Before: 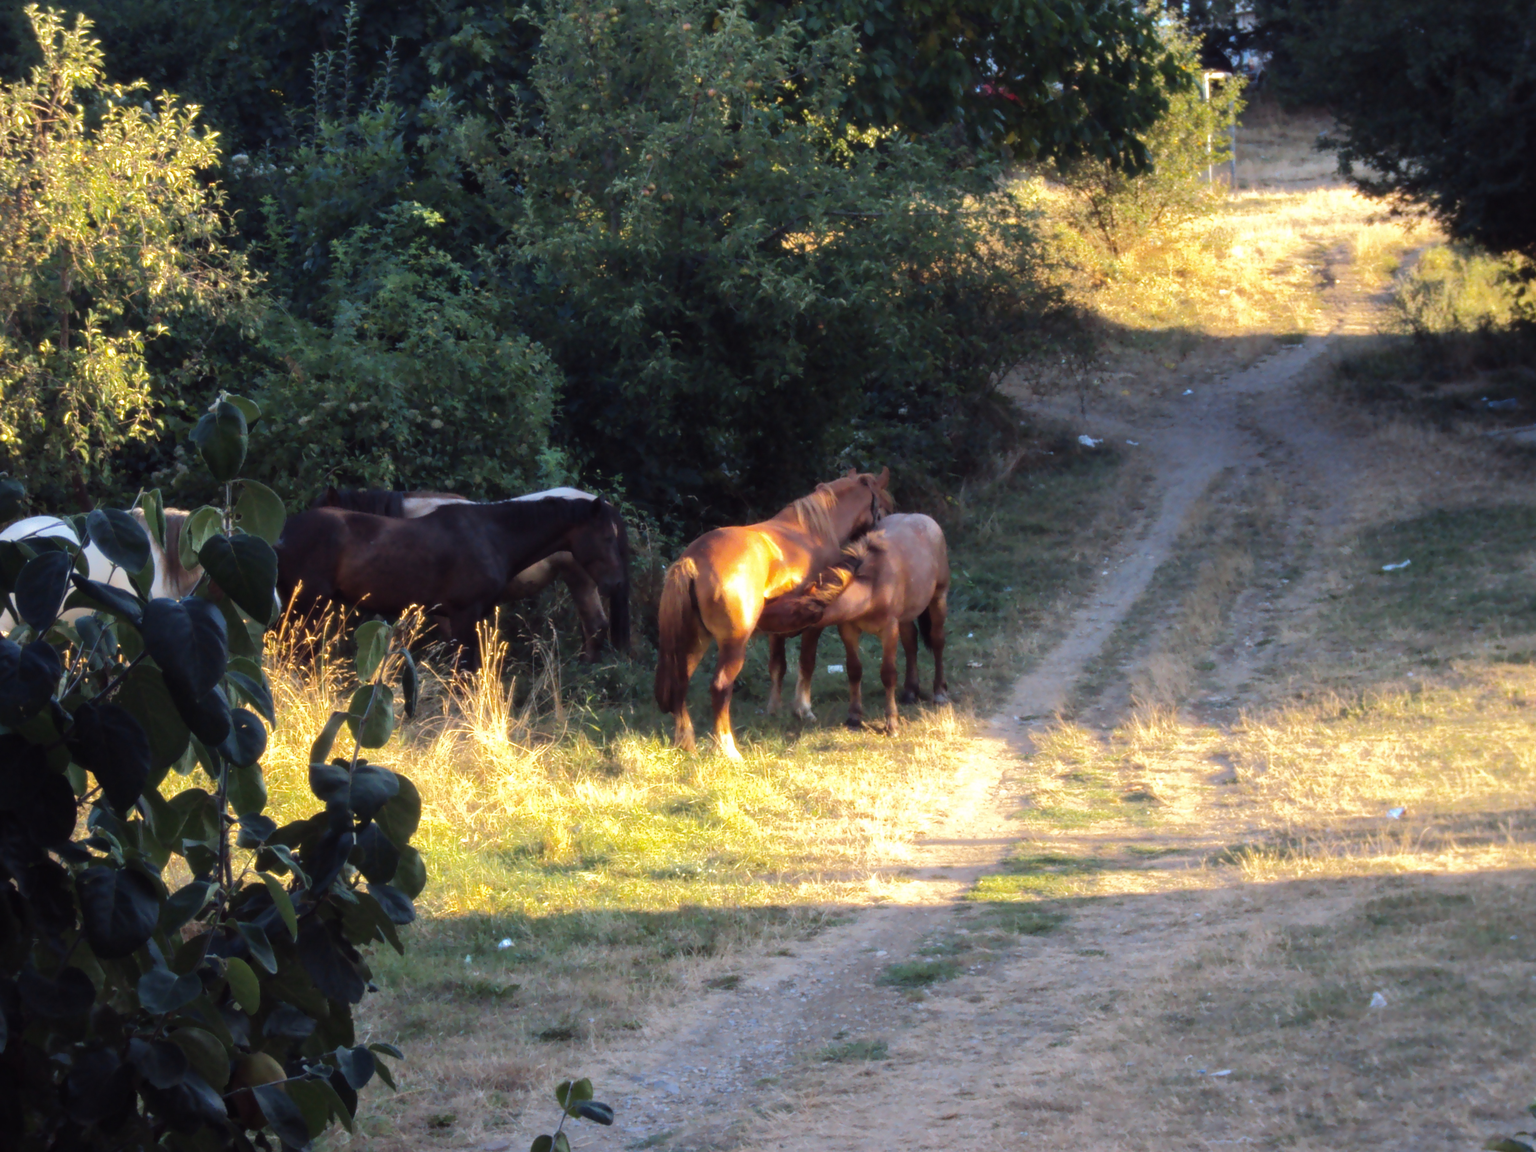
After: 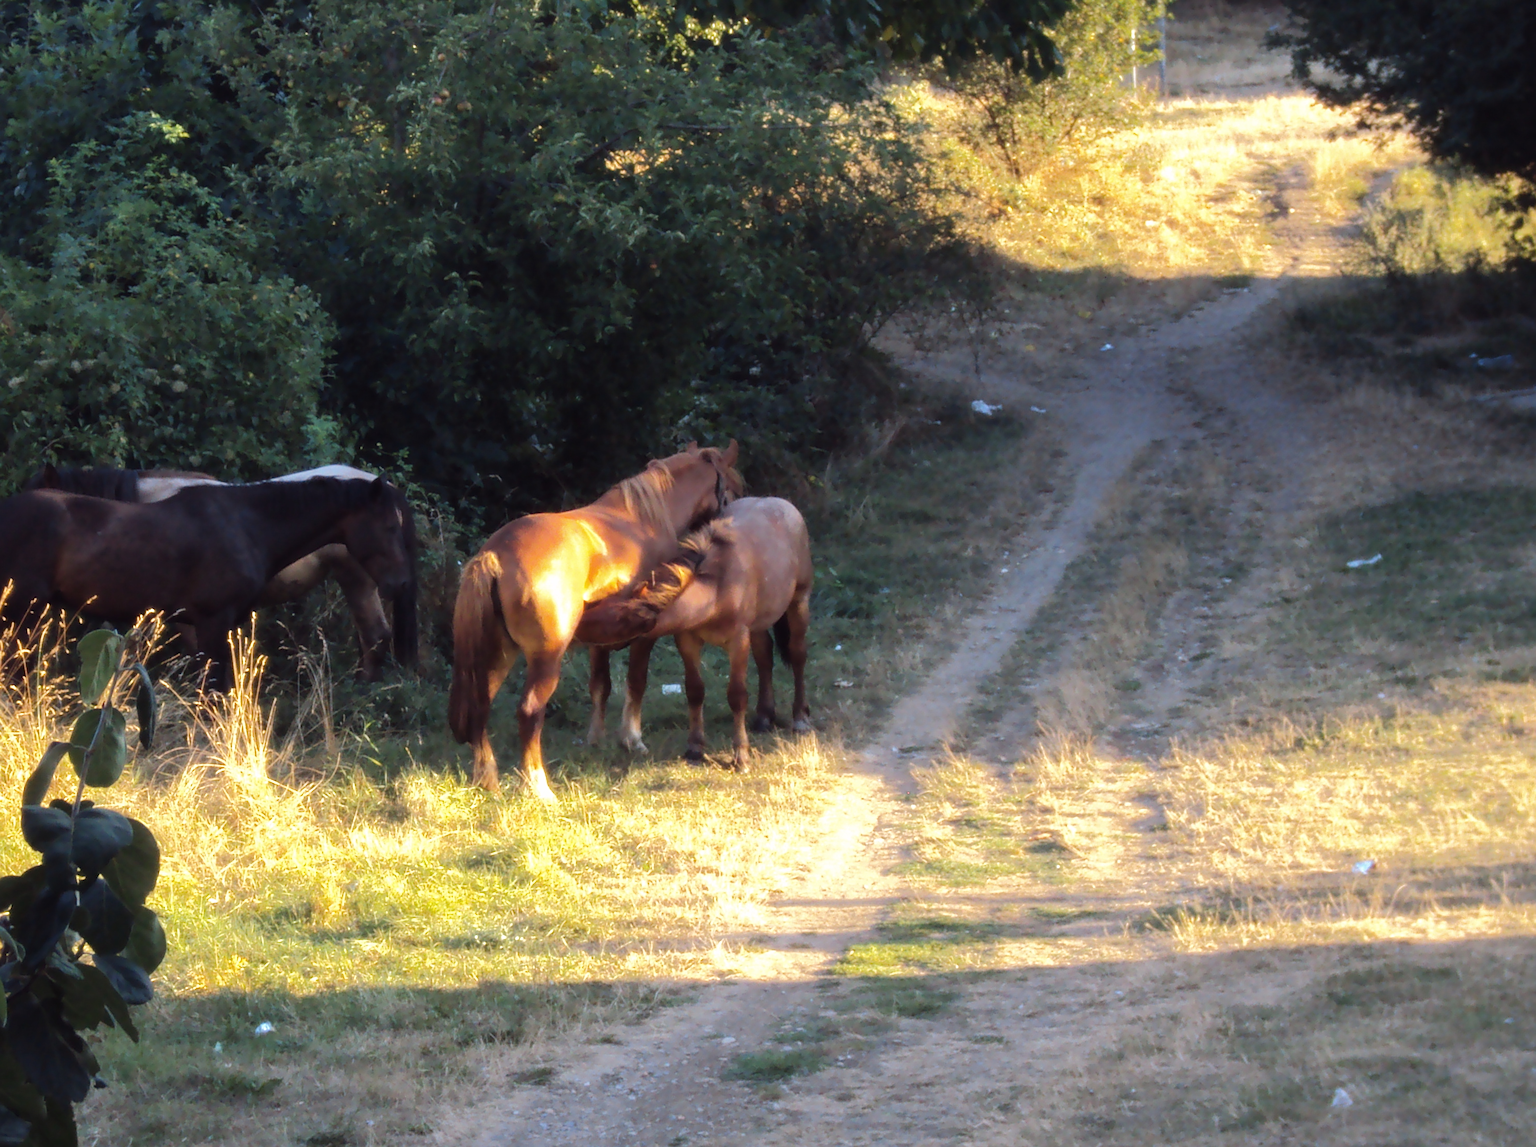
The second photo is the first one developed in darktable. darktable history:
color correction: highlights b* 0.024, saturation 0.98
crop: left 19.015%, top 9.669%, right 0%, bottom 9.668%
sharpen: on, module defaults
